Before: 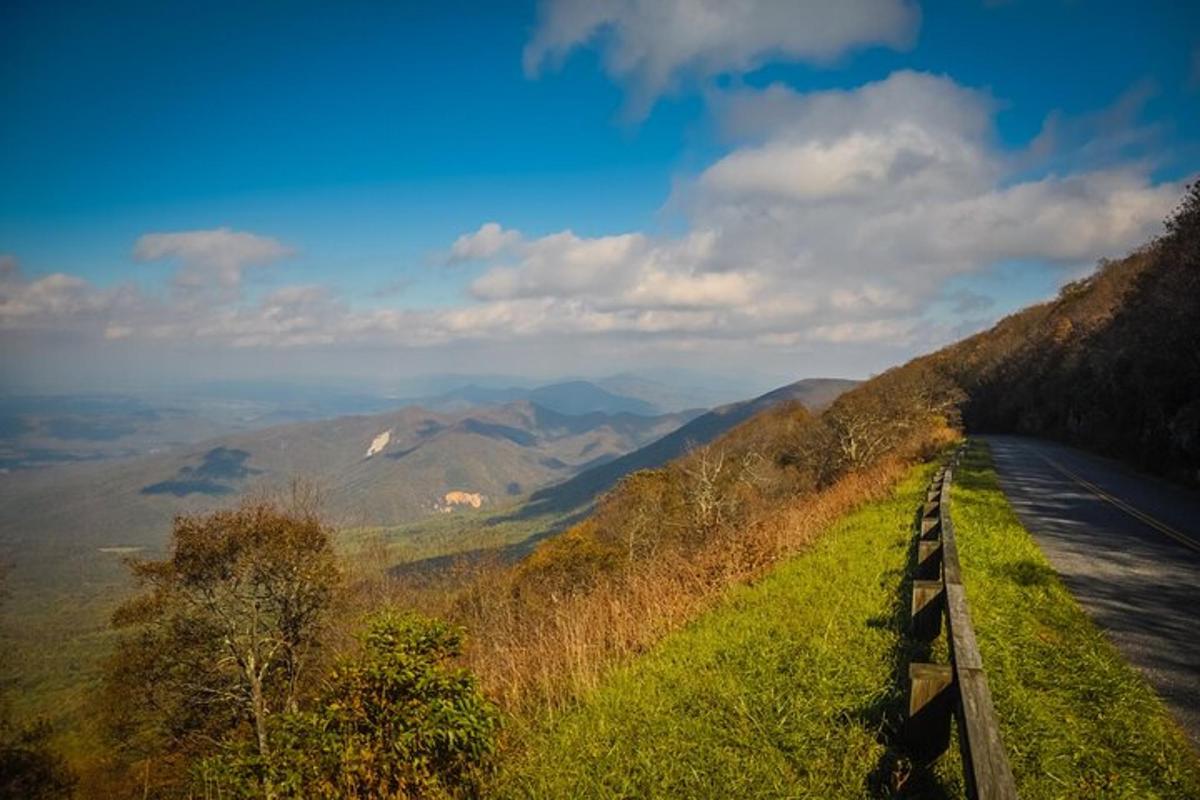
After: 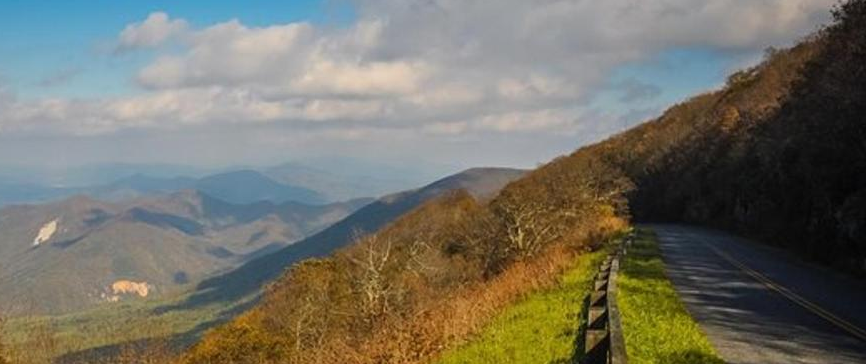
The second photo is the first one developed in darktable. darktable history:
exposure: compensate highlight preservation false
crop and rotate: left 27.81%, top 26.591%, bottom 27.797%
